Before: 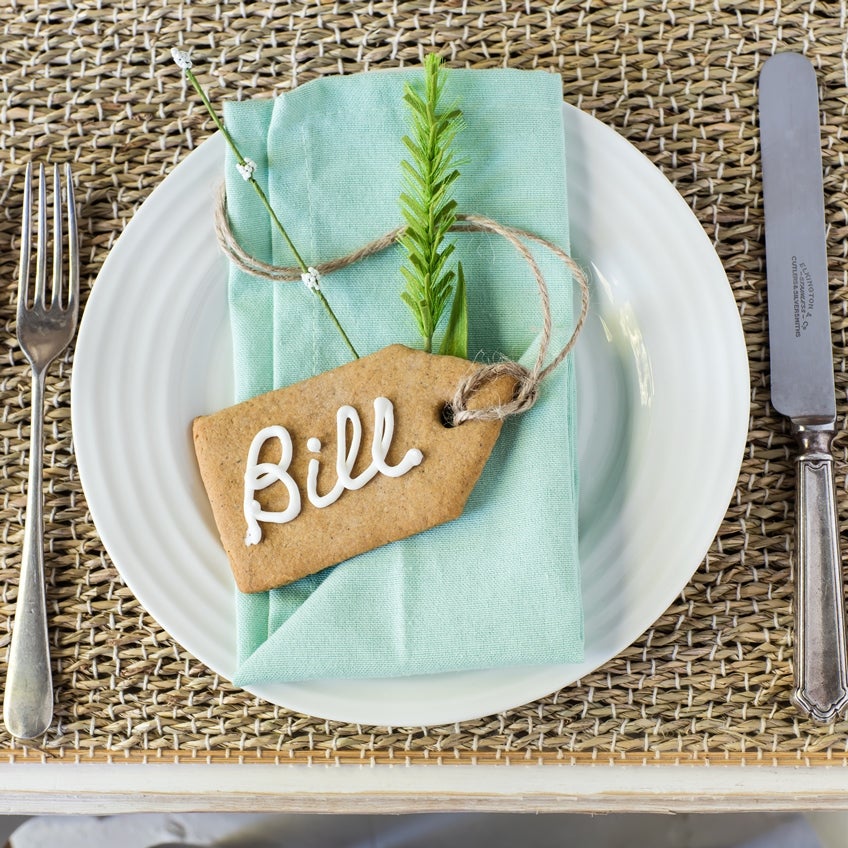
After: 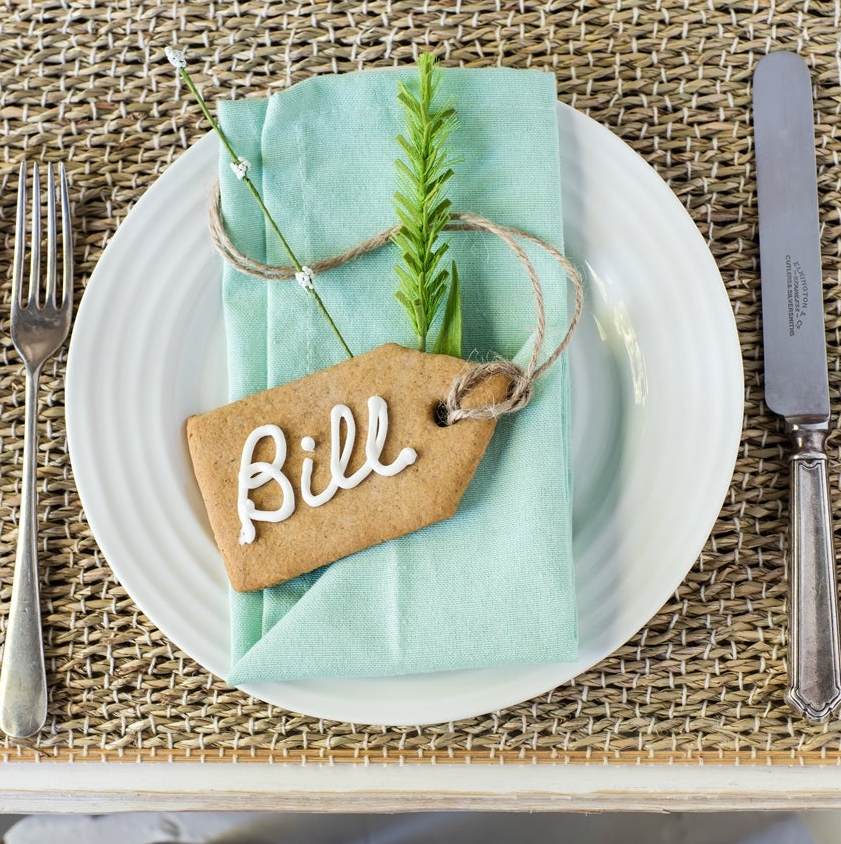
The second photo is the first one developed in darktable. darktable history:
crop and rotate: left 0.794%, top 0.185%, bottom 0.286%
